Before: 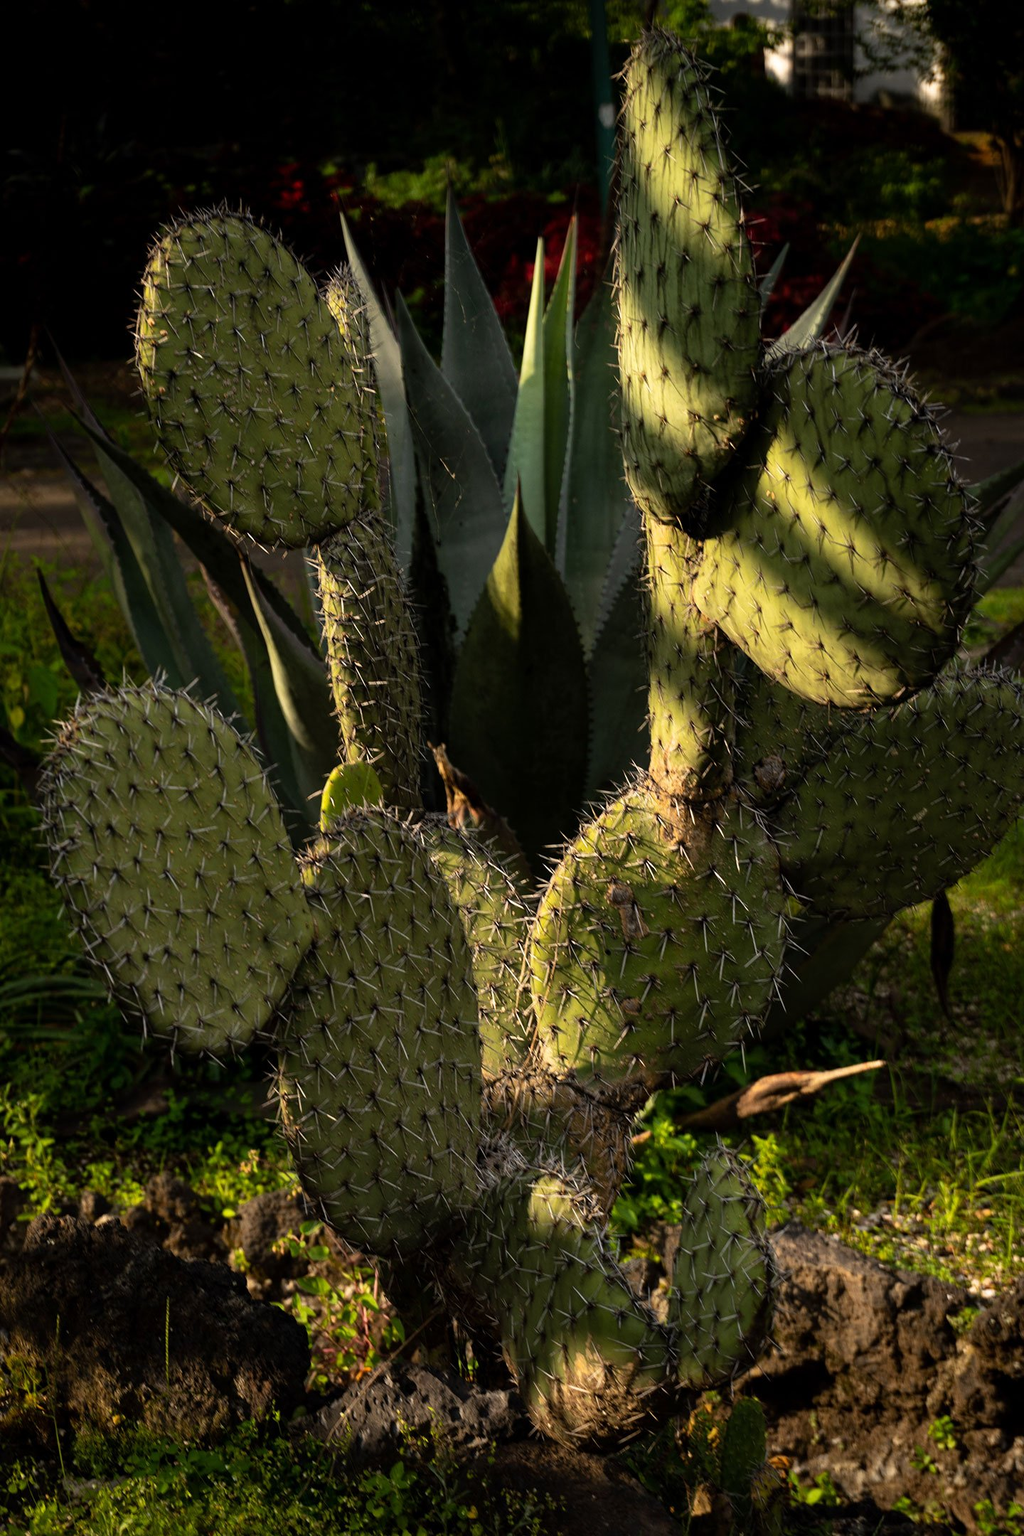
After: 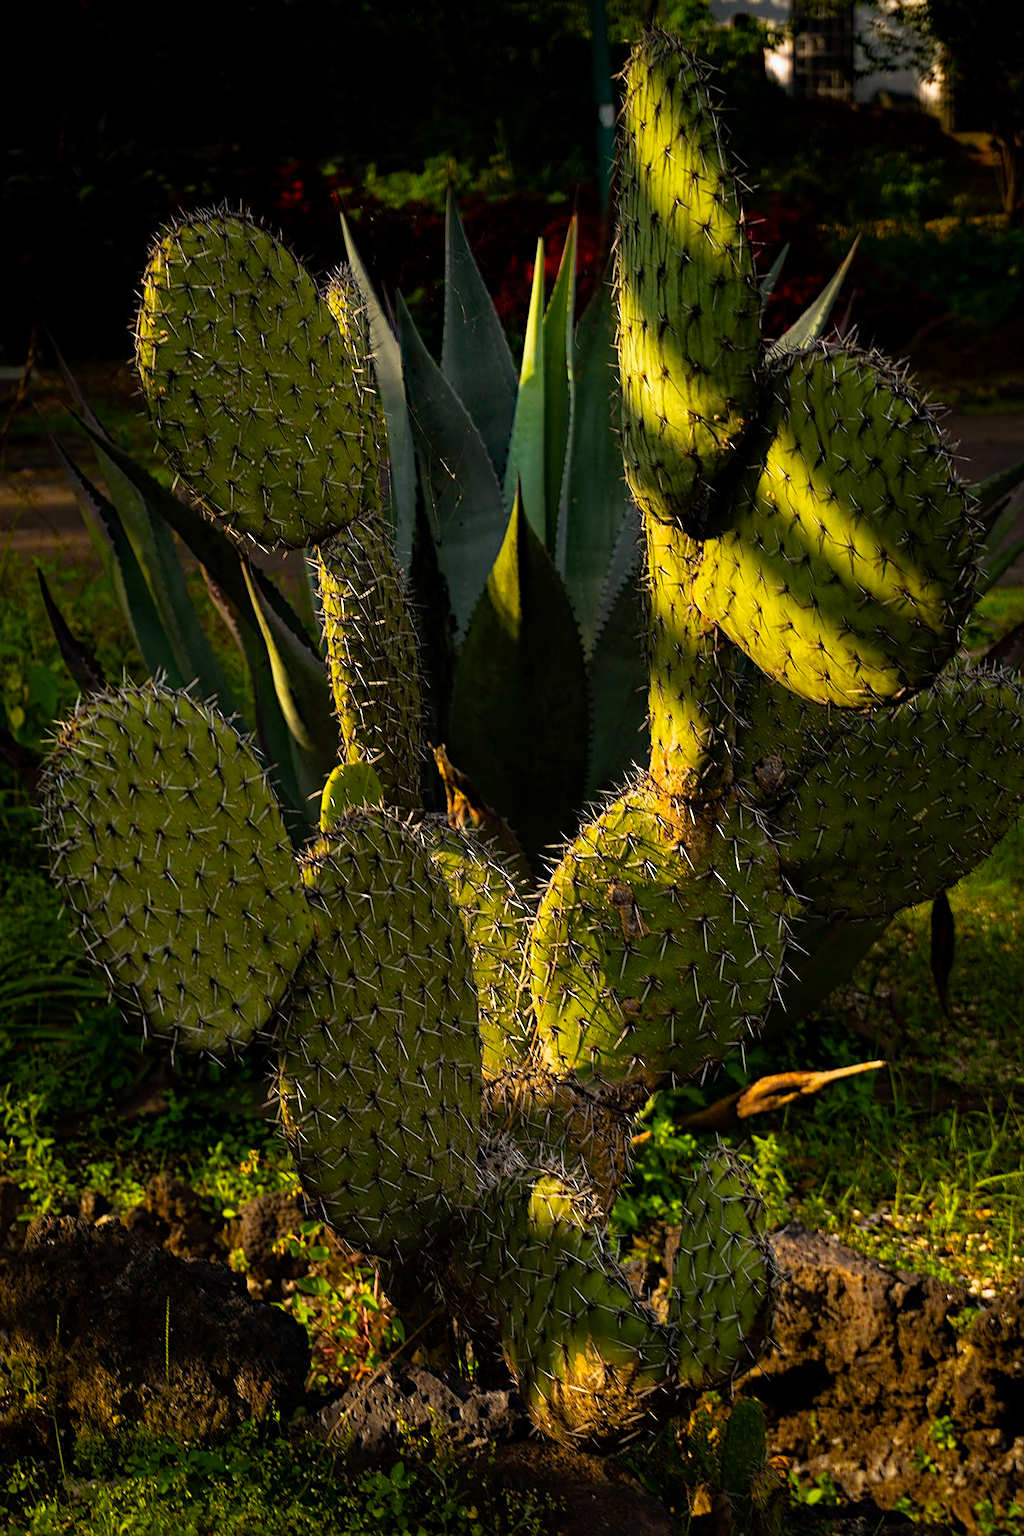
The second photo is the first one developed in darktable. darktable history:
color balance rgb: linear chroma grading › global chroma 15%, perceptual saturation grading › global saturation 30%
haze removal: compatibility mode true, adaptive false
sharpen: on, module defaults
tone equalizer: -8 EV -0.002 EV, -7 EV 0.005 EV, -6 EV -0.009 EV, -5 EV 0.011 EV, -4 EV -0.012 EV, -3 EV 0.007 EV, -2 EV -0.062 EV, -1 EV -0.293 EV, +0 EV -0.582 EV, smoothing diameter 2%, edges refinement/feathering 20, mask exposure compensation -1.57 EV, filter diffusion 5
